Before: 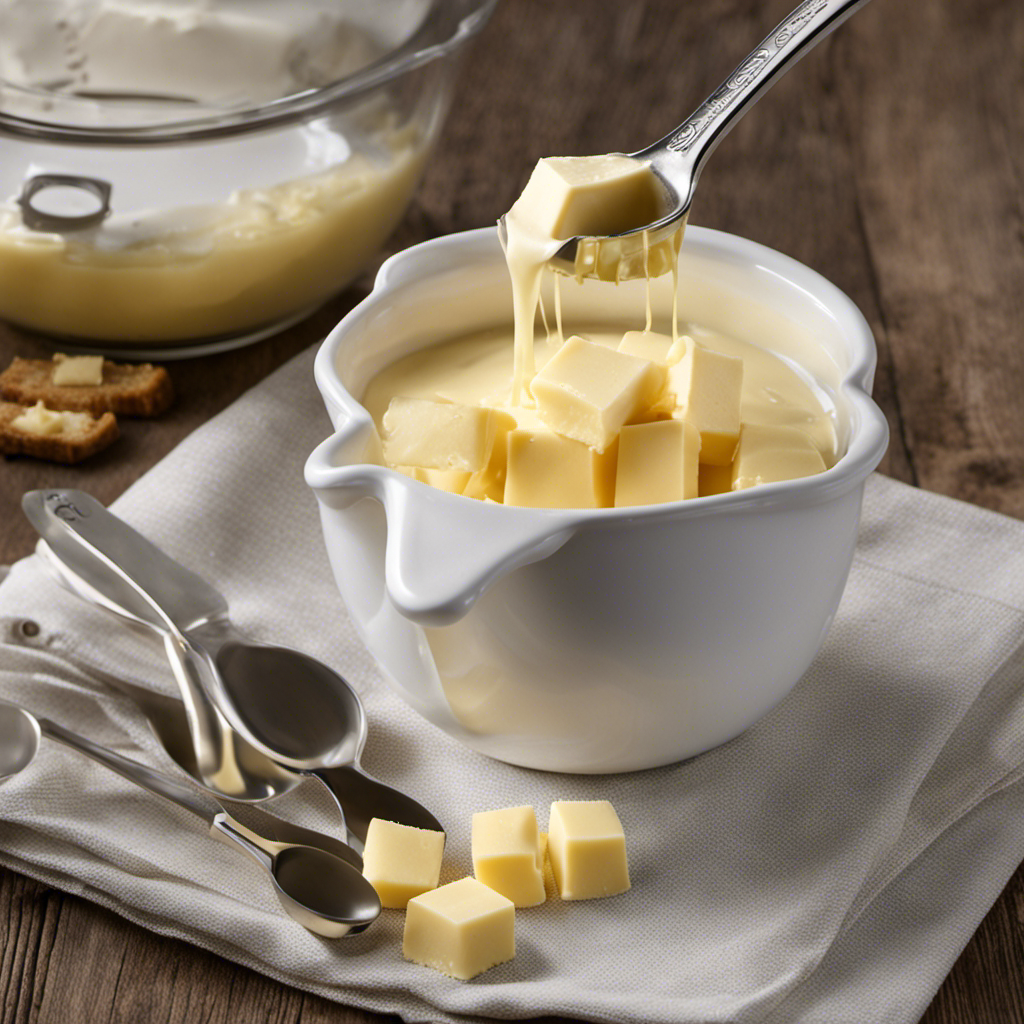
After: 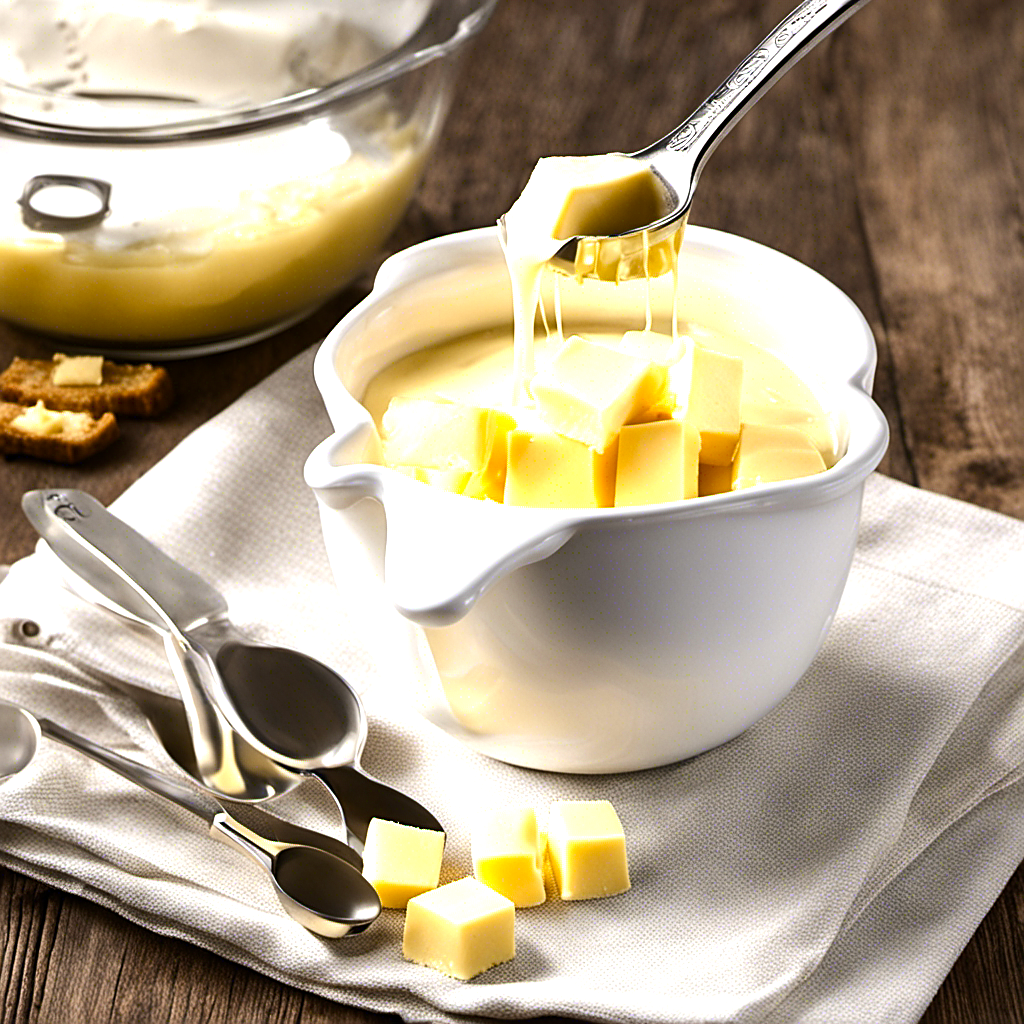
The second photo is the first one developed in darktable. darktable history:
exposure: exposure 0.515 EV, compensate highlight preservation false
color balance rgb: linear chroma grading › shadows -8%, linear chroma grading › global chroma 10%, perceptual saturation grading › global saturation 2%, perceptual saturation grading › highlights -2%, perceptual saturation grading › mid-tones 4%, perceptual saturation grading › shadows 8%, perceptual brilliance grading › global brilliance 2%, perceptual brilliance grading › highlights -4%, global vibrance 16%, saturation formula JzAzBz (2021)
sharpen: on, module defaults
tone equalizer: -8 EV -0.75 EV, -7 EV -0.7 EV, -6 EV -0.6 EV, -5 EV -0.4 EV, -3 EV 0.4 EV, -2 EV 0.6 EV, -1 EV 0.7 EV, +0 EV 0.75 EV, edges refinement/feathering 500, mask exposure compensation -1.57 EV, preserve details no
